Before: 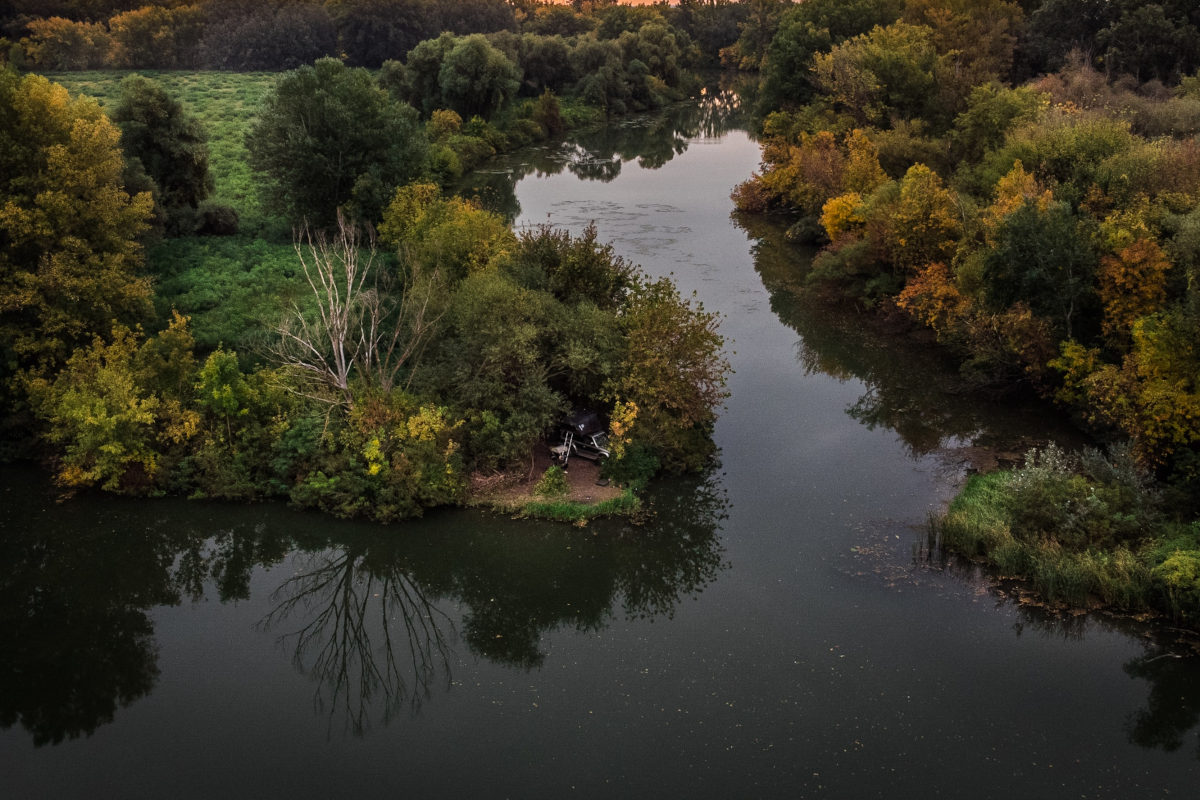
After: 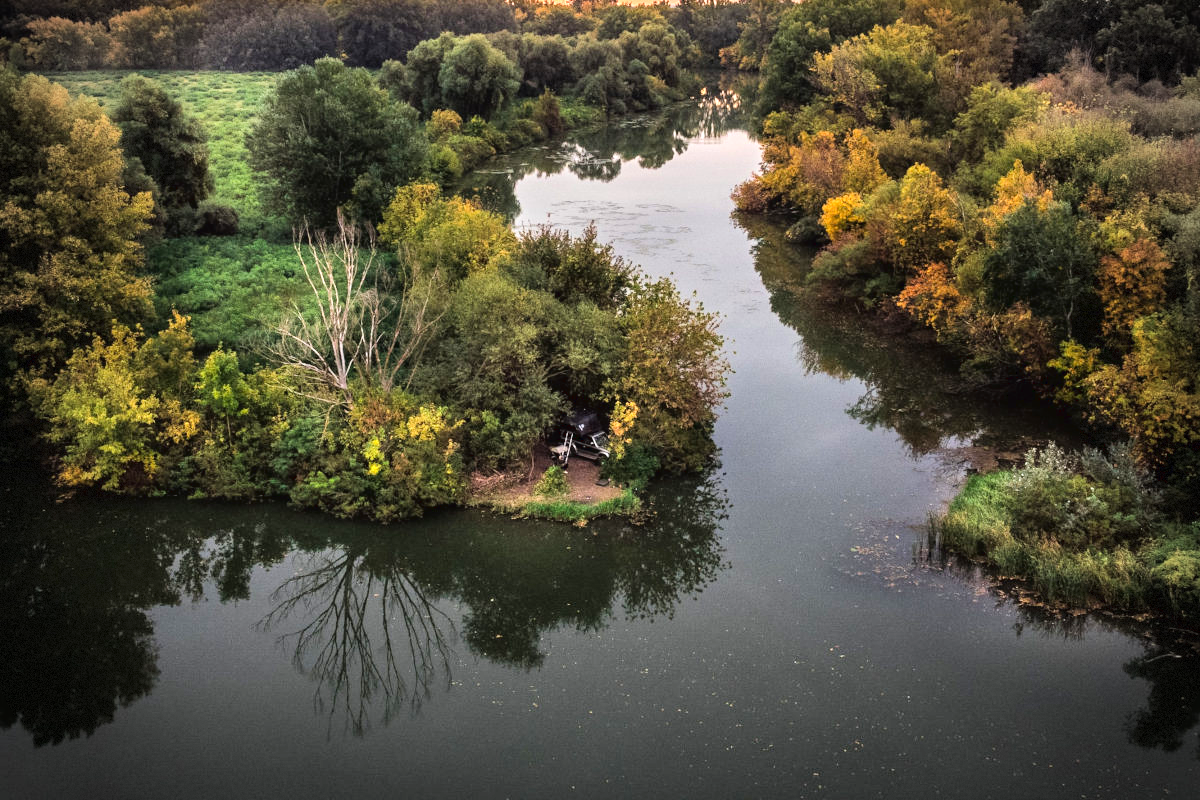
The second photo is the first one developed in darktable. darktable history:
exposure: exposure 1.145 EV, compensate exposure bias true, compensate highlight preservation false
vignetting: fall-off radius 30.99%, brightness -0.417, saturation -0.306, dithering 8-bit output
tone curve: curves: ch0 [(0, 0.019) (0.066, 0.043) (0.189, 0.182) (0.368, 0.407) (0.501, 0.564) (0.677, 0.729) (0.851, 0.861) (0.997, 0.959)]; ch1 [(0, 0) (0.187, 0.121) (0.388, 0.346) (0.437, 0.409) (0.474, 0.472) (0.499, 0.501) (0.514, 0.515) (0.542, 0.557) (0.645, 0.686) (0.812, 0.856) (1, 1)]; ch2 [(0, 0) (0.246, 0.214) (0.421, 0.427) (0.459, 0.484) (0.5, 0.504) (0.518, 0.523) (0.529, 0.548) (0.56, 0.576) (0.607, 0.63) (0.744, 0.734) (0.867, 0.821) (0.993, 0.889)]
